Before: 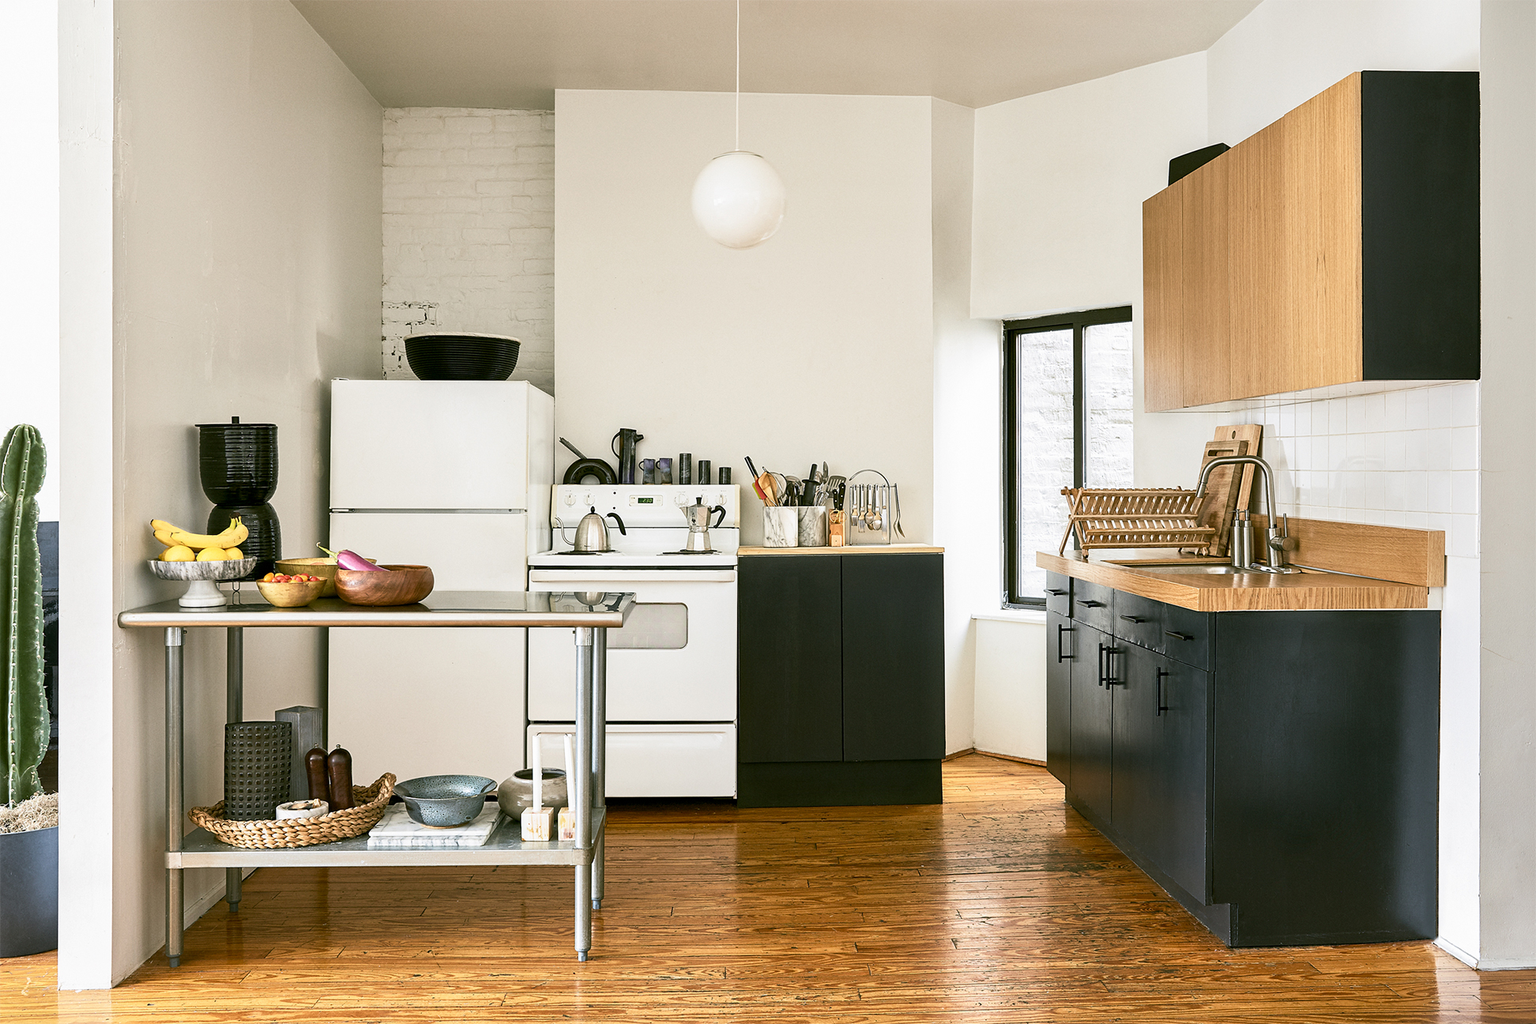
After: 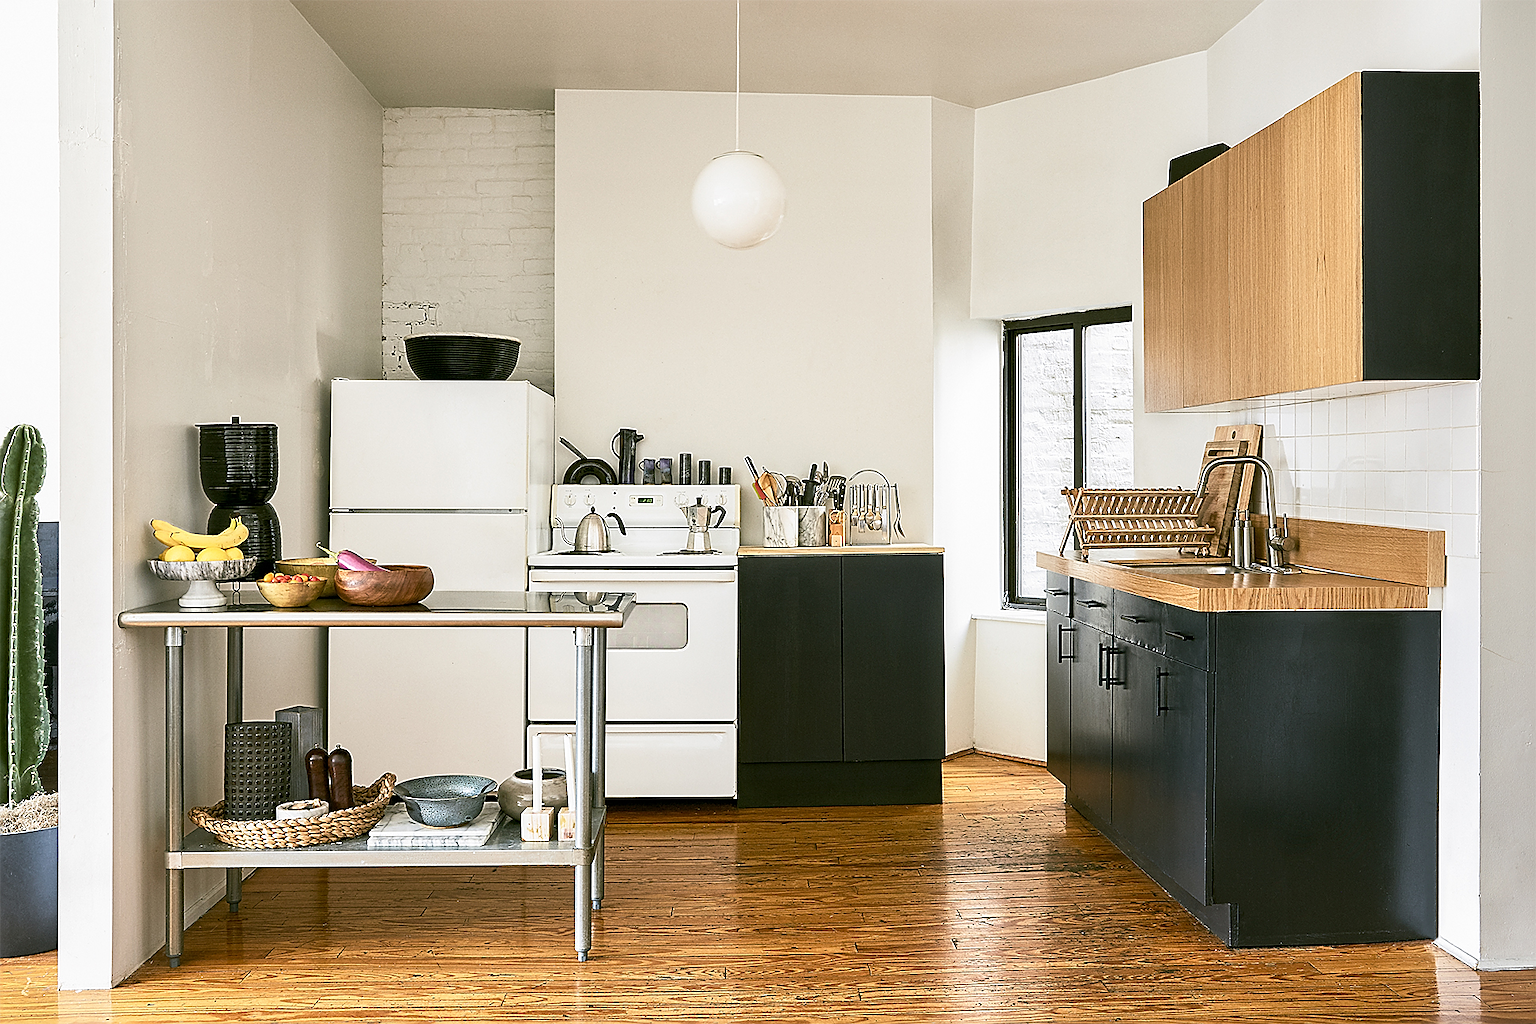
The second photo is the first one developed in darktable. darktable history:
sharpen: radius 1.384, amount 1.232, threshold 0.613
